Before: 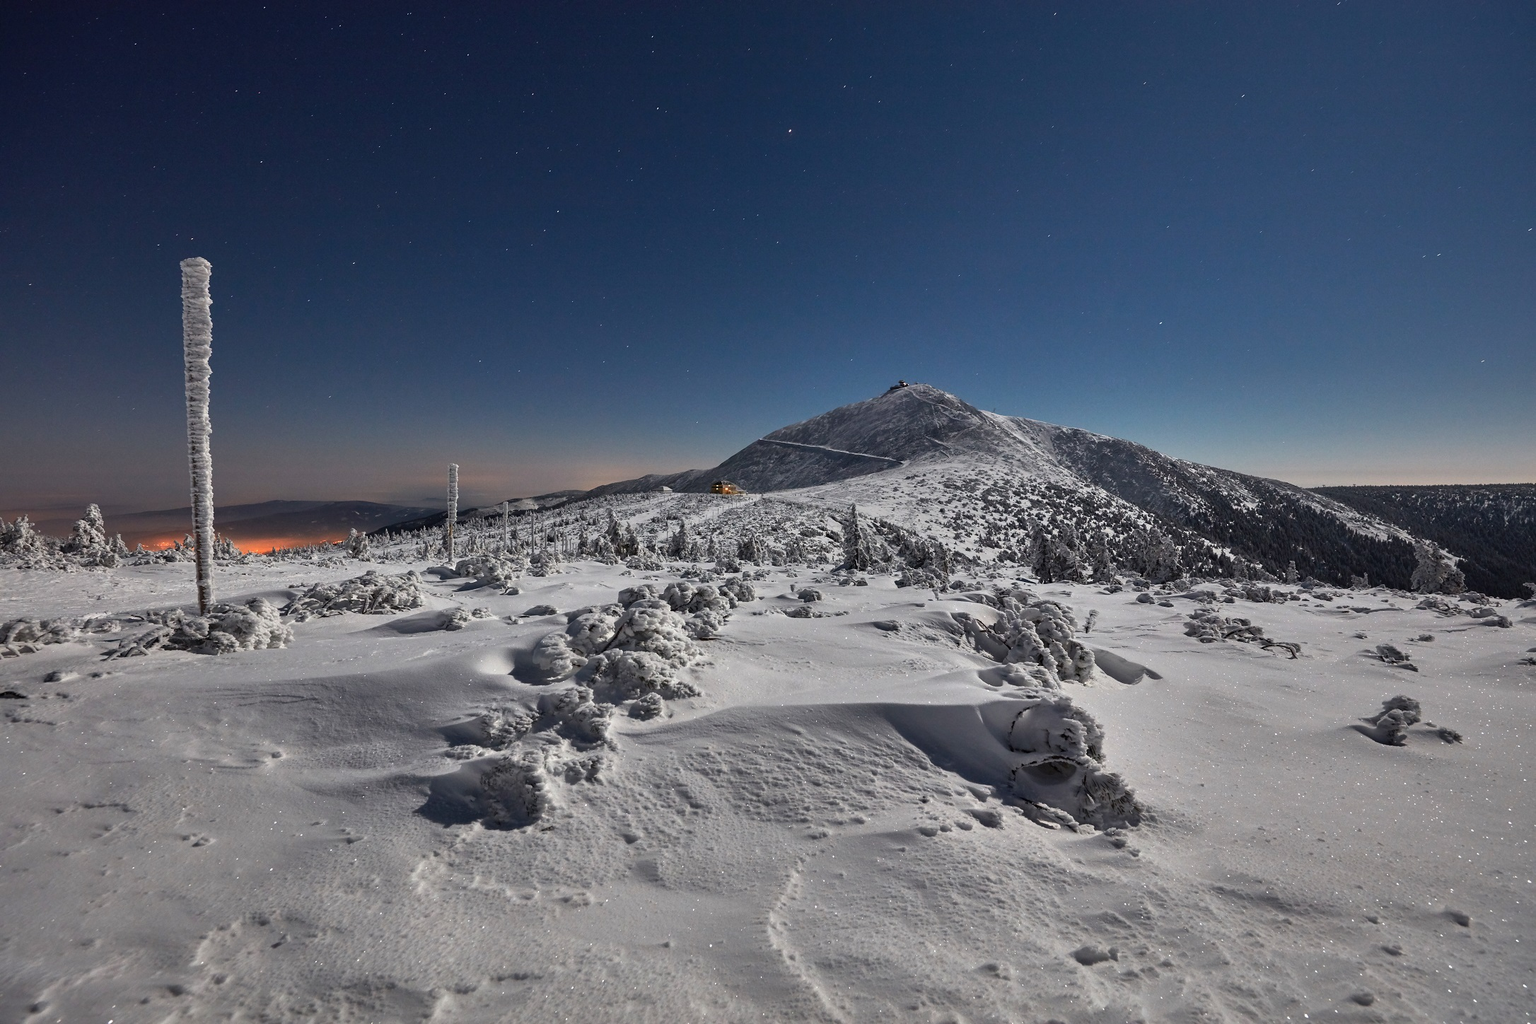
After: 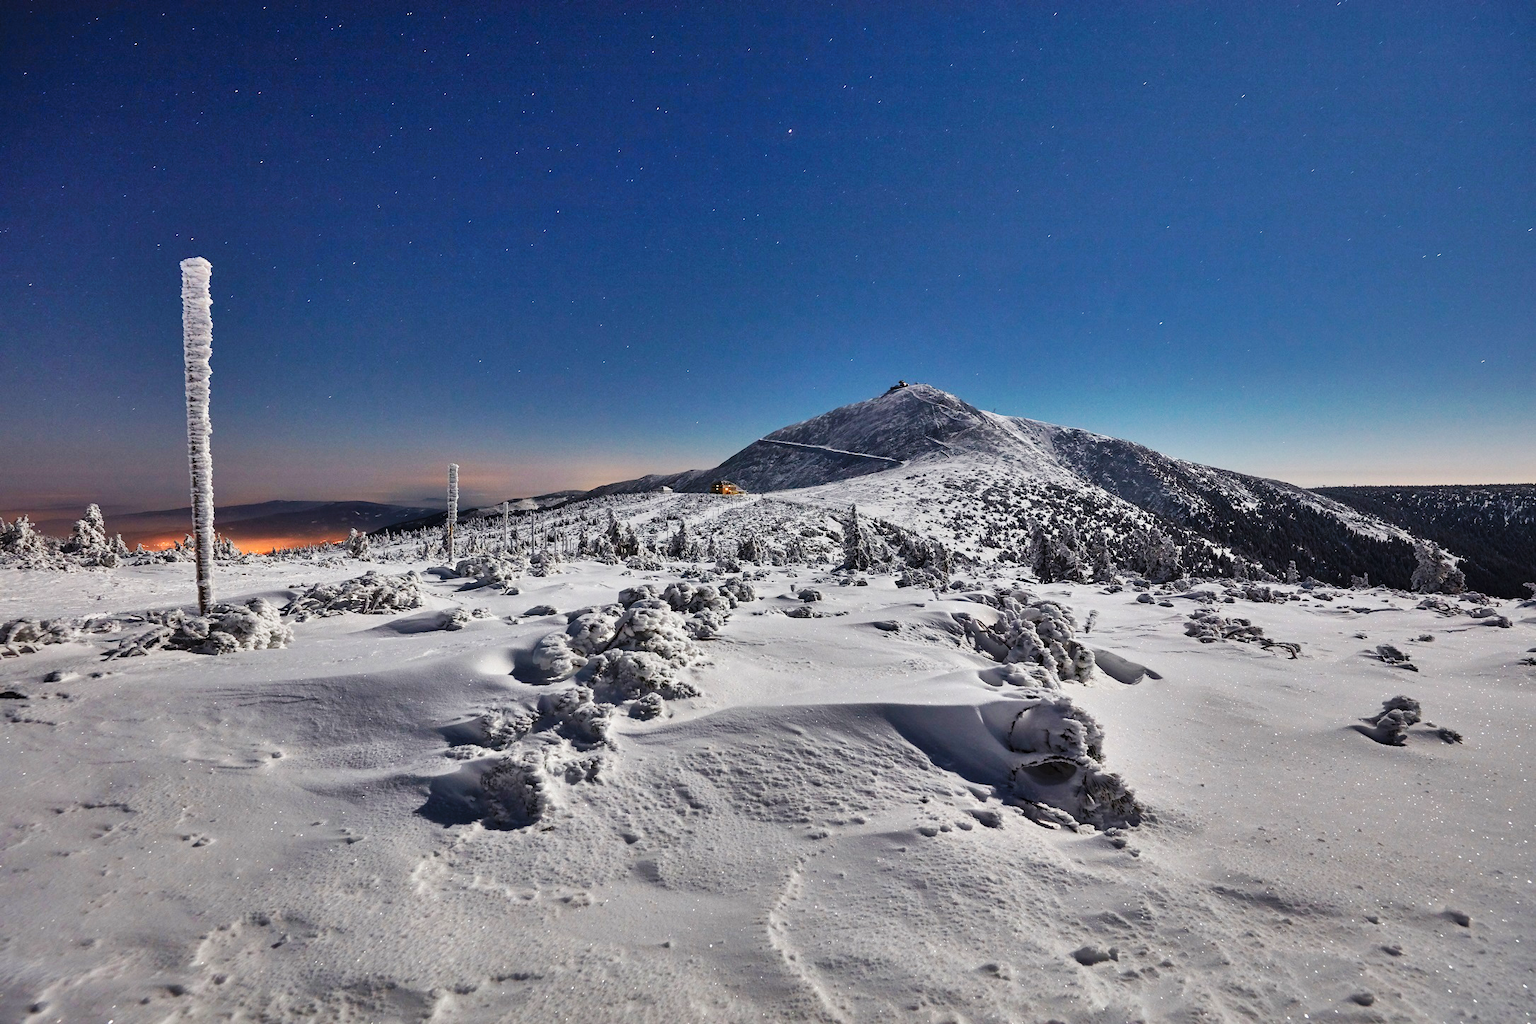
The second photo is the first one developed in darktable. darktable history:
velvia: strength 17%
shadows and highlights: shadows 60, highlights -60.23, soften with gaussian
base curve: curves: ch0 [(0, 0) (0.032, 0.025) (0.121, 0.166) (0.206, 0.329) (0.605, 0.79) (1, 1)], preserve colors none
